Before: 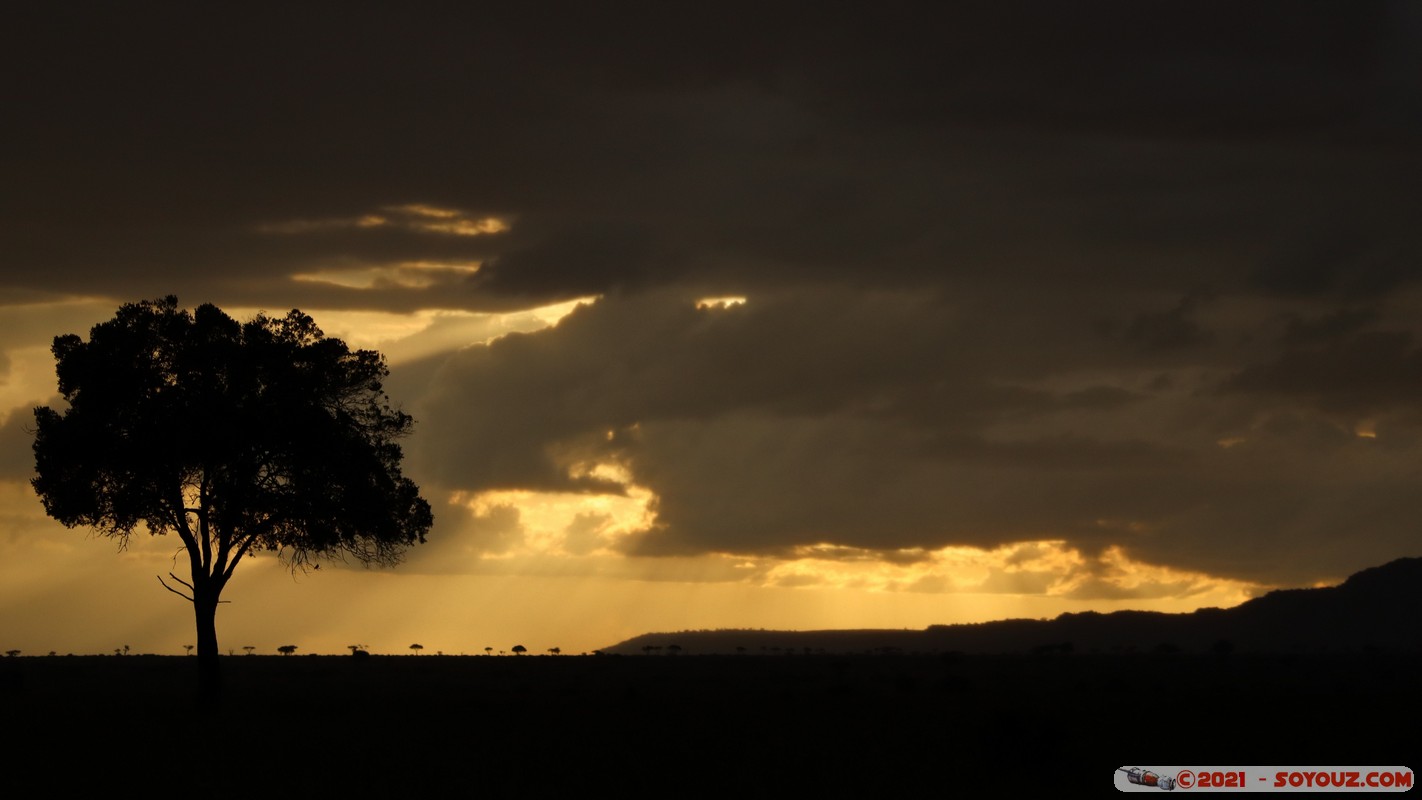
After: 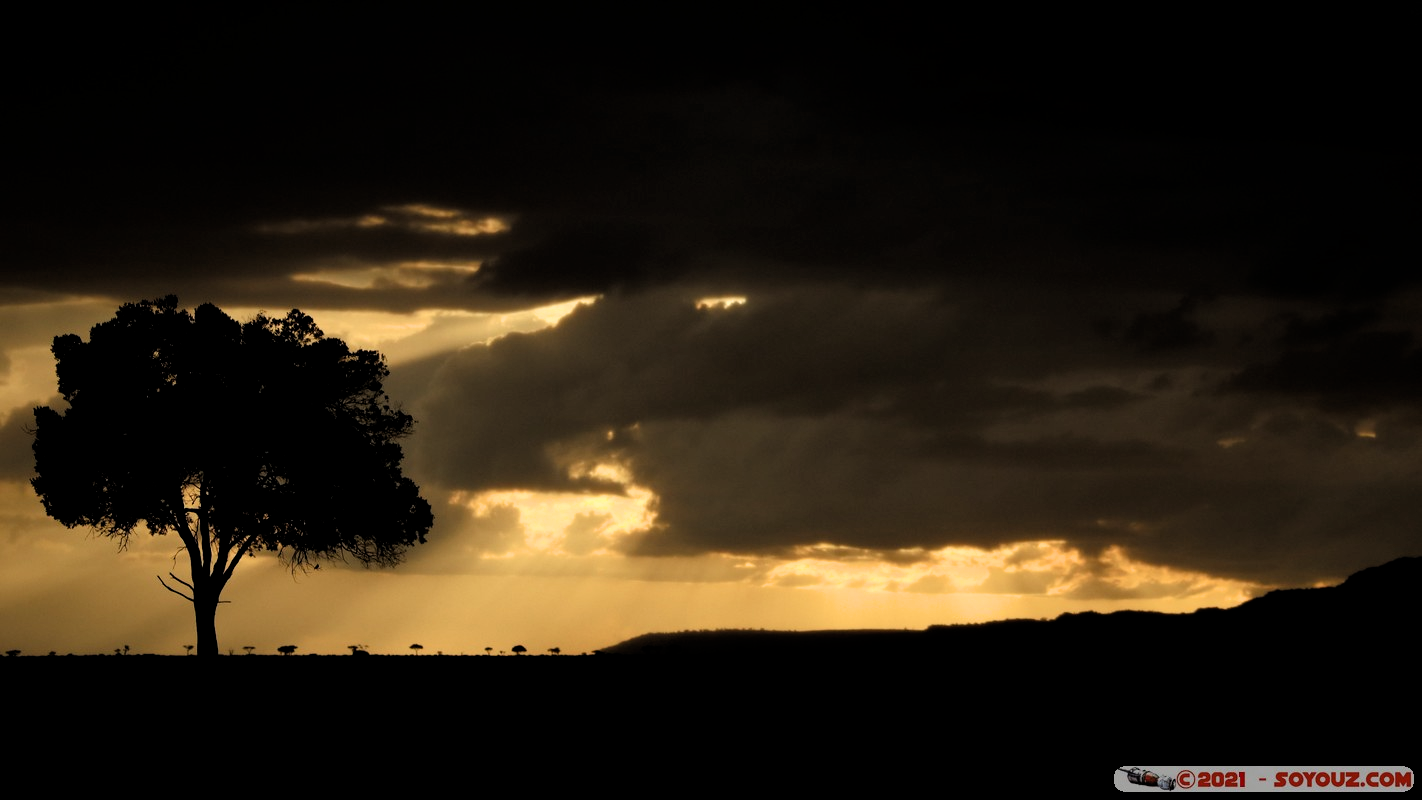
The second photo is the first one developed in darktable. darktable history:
filmic rgb: middle gray luminance 8.85%, black relative exposure -6.3 EV, white relative exposure 2.71 EV, target black luminance 0%, hardness 4.77, latitude 74.01%, contrast 1.331, shadows ↔ highlights balance 9.99%
